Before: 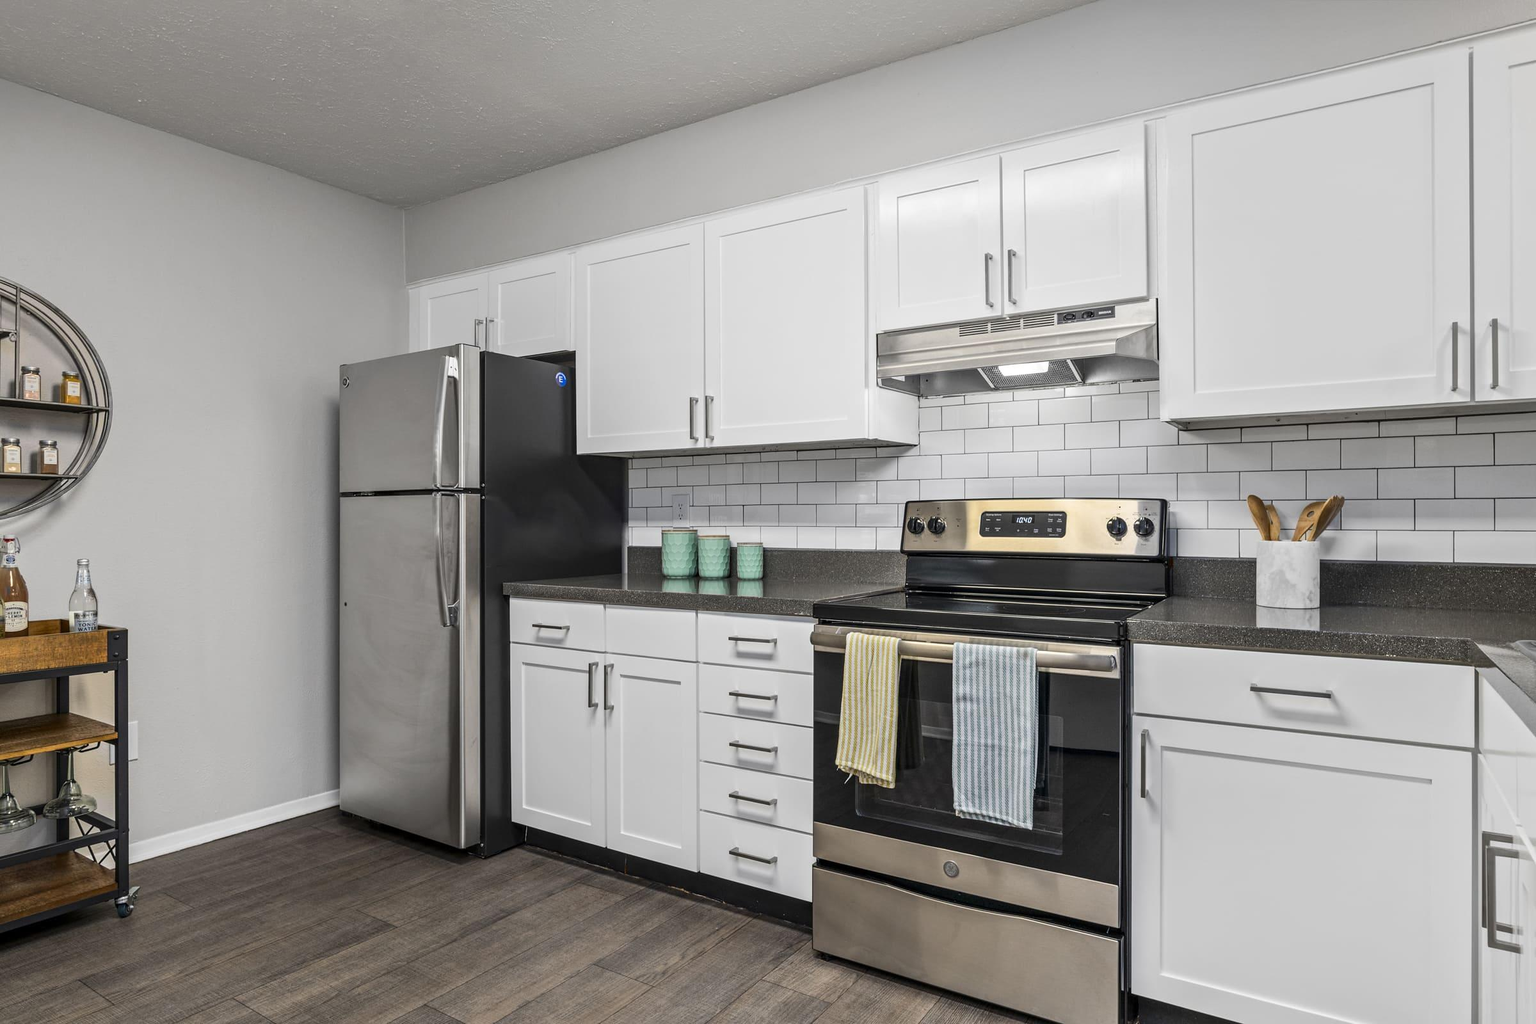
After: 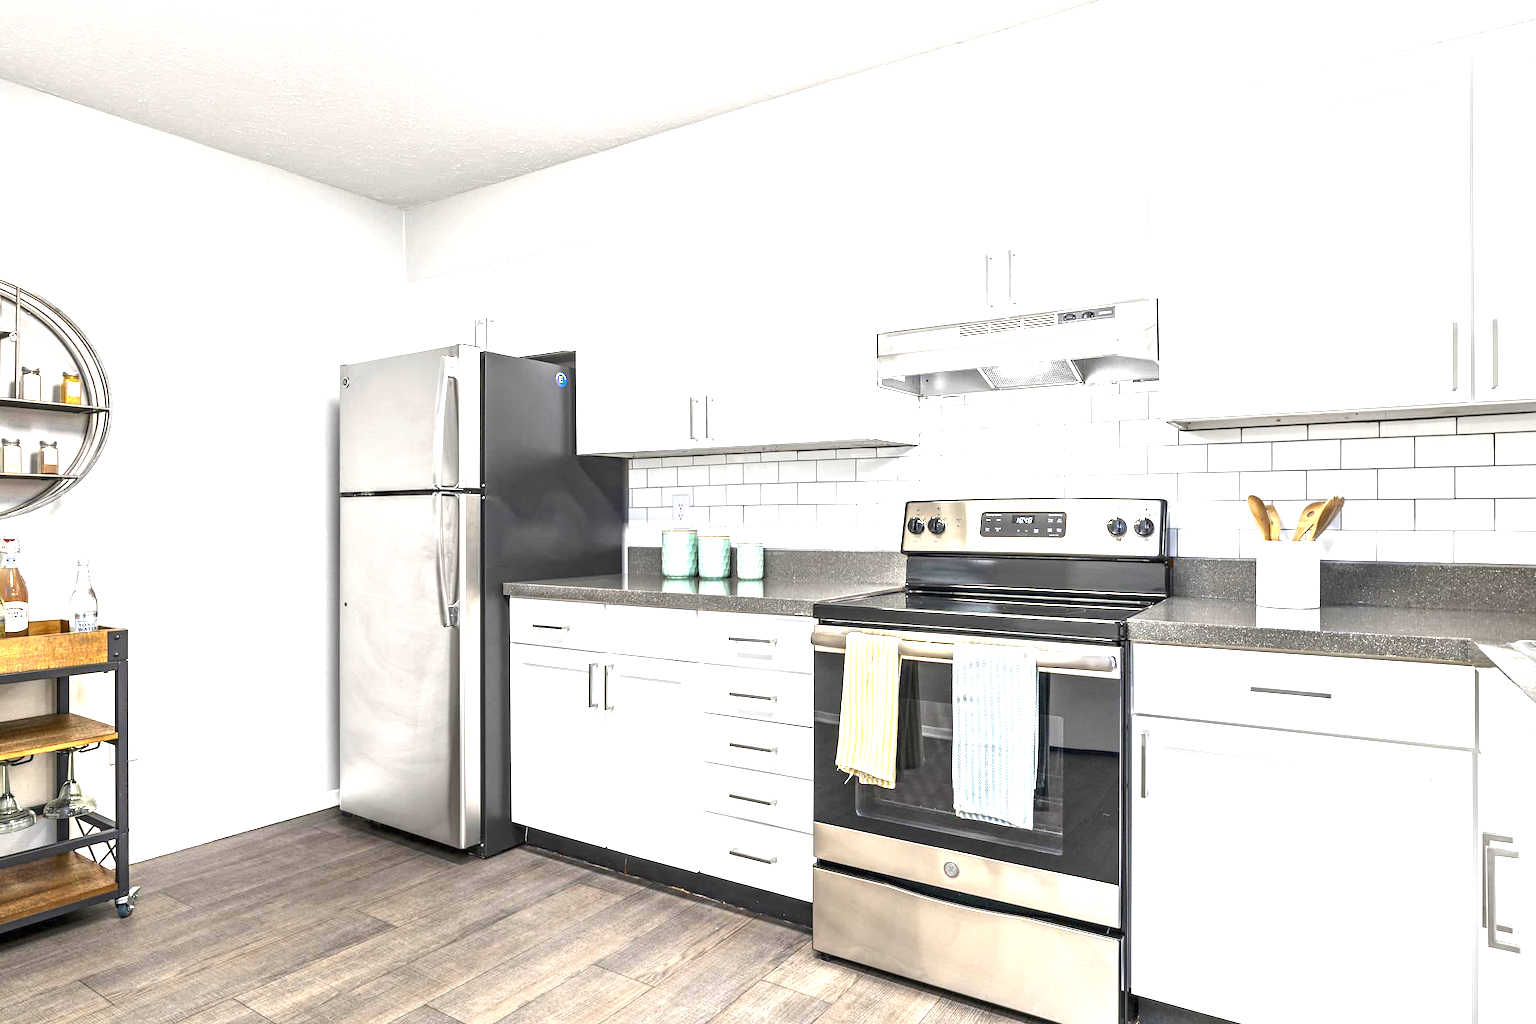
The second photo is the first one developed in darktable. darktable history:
exposure: black level correction 0, exposure 1.989 EV, compensate highlight preservation false
